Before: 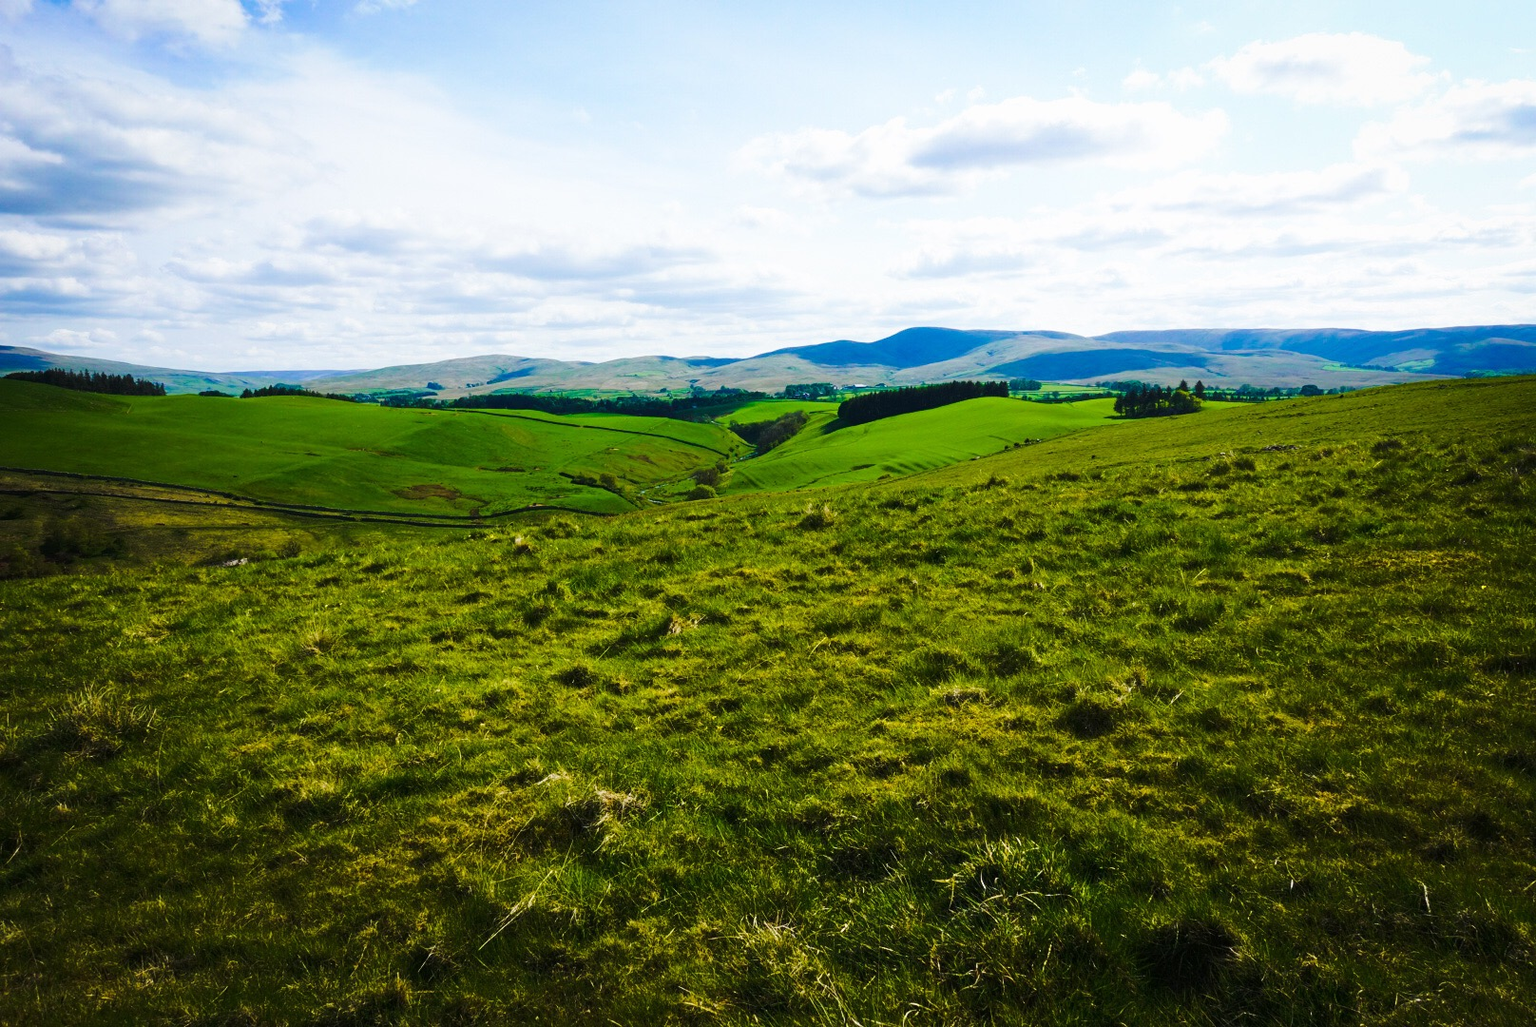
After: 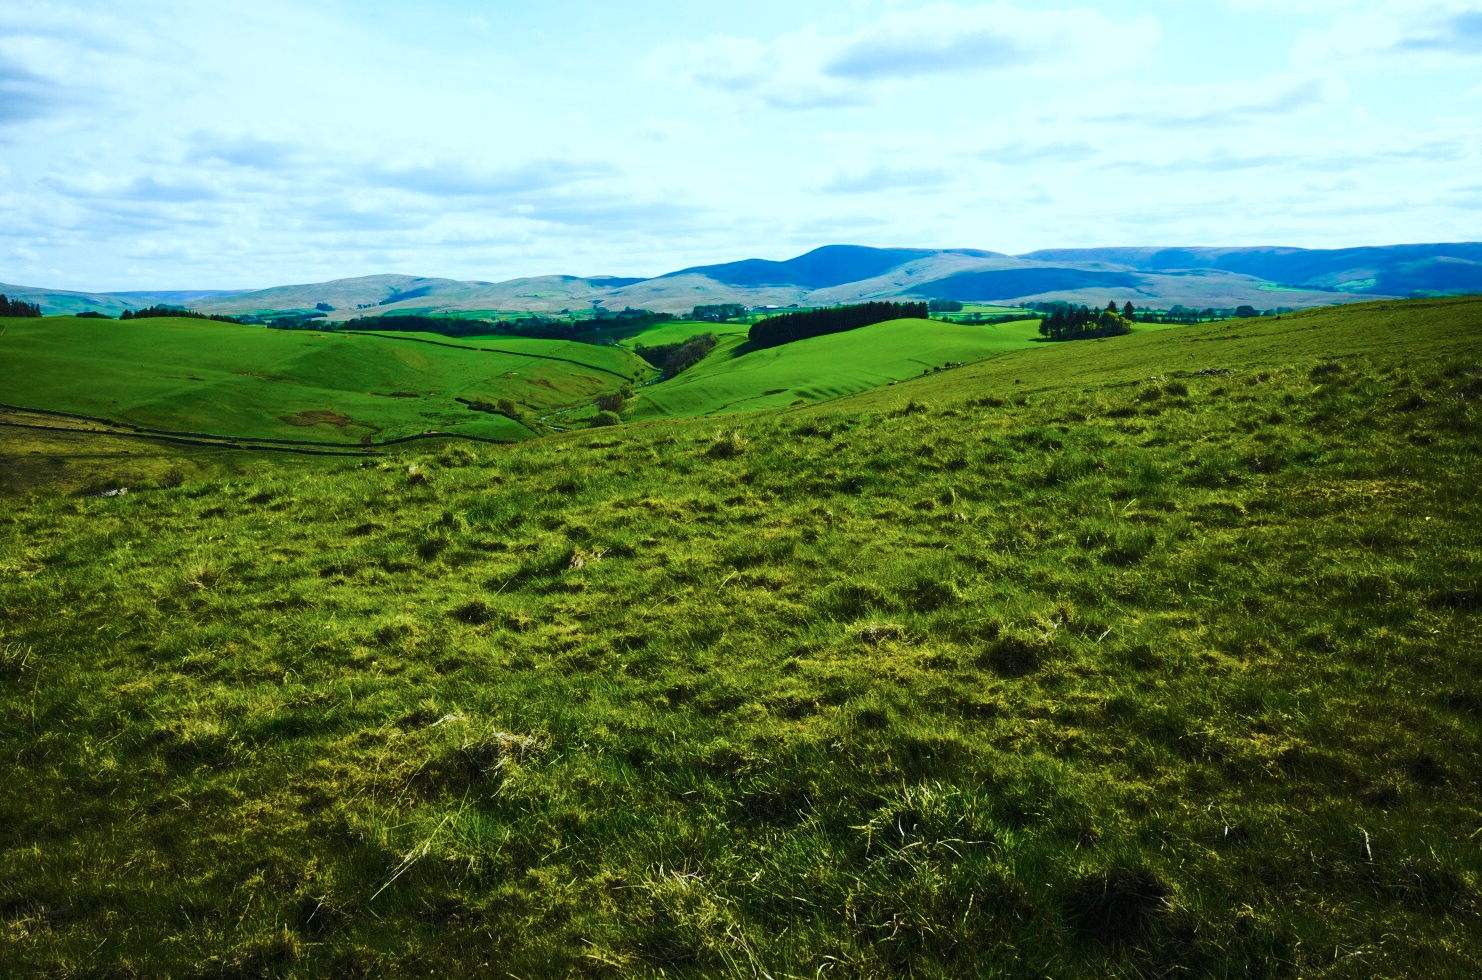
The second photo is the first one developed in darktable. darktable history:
color correction: highlights a* -10.04, highlights b* -10.37
crop and rotate: left 8.262%, top 9.226%
